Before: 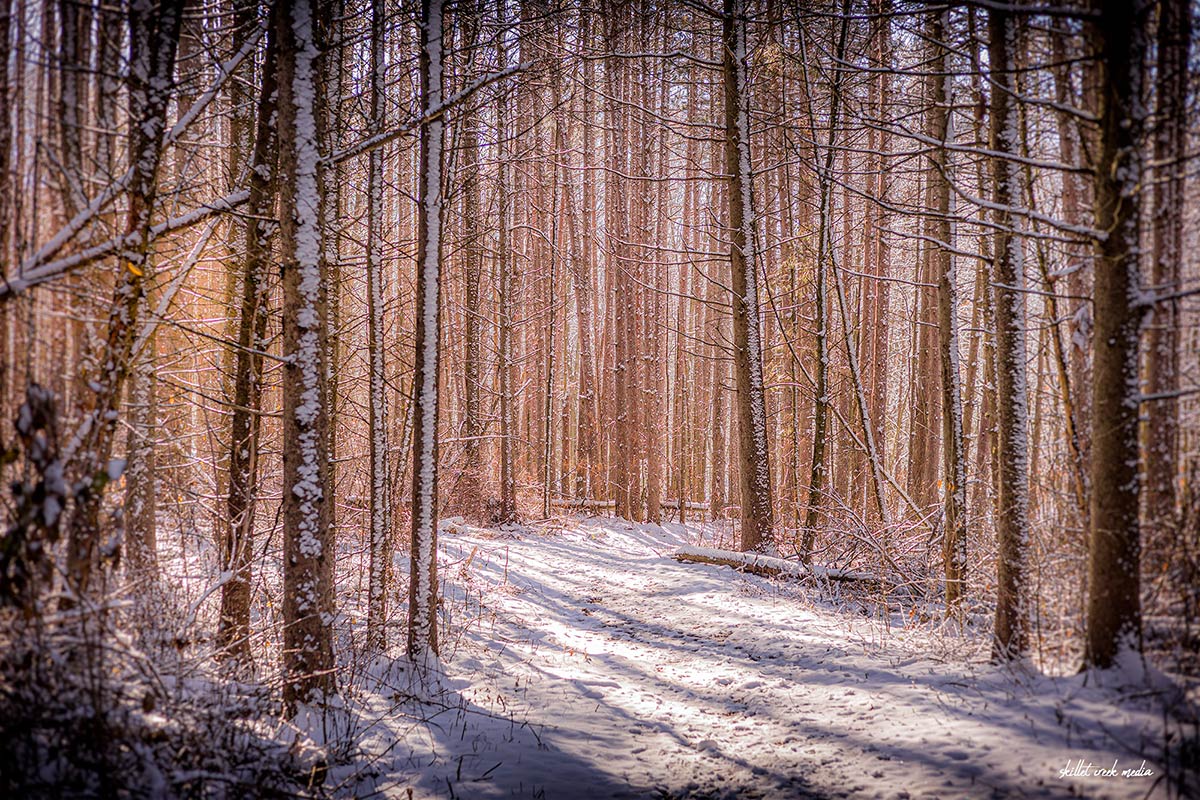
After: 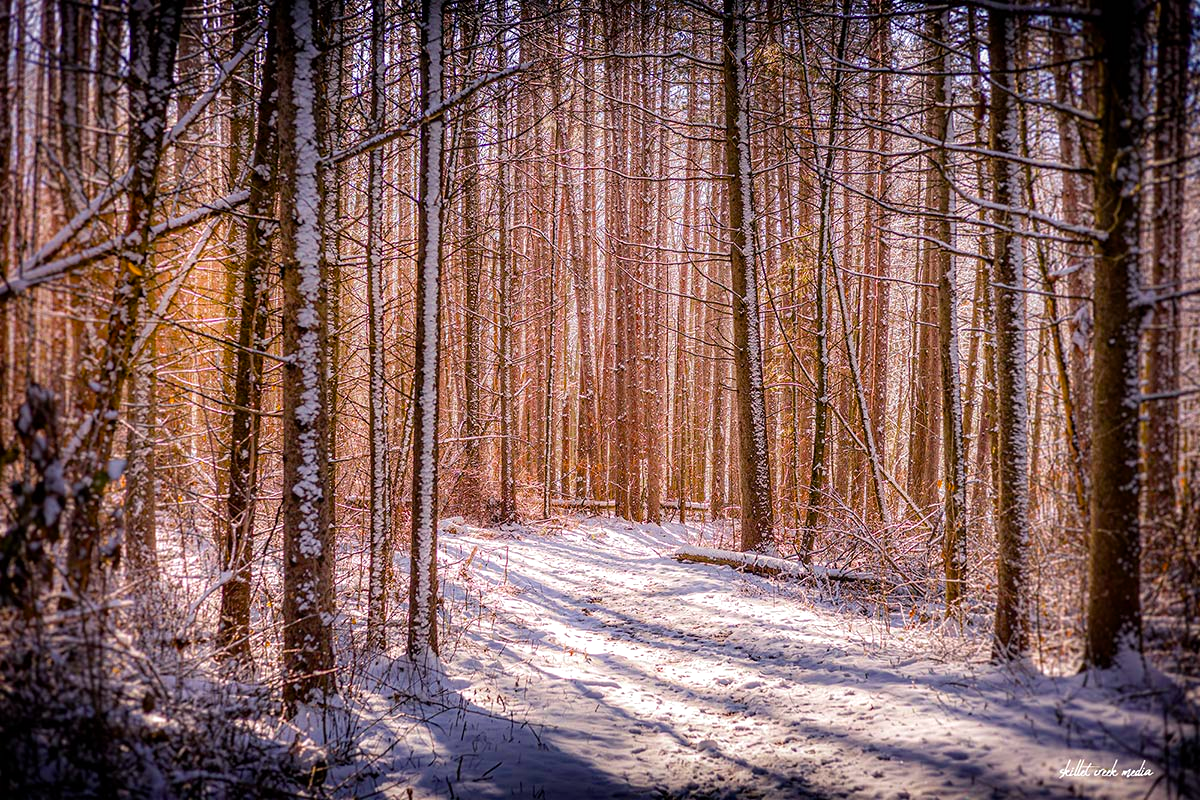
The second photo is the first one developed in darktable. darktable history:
color balance rgb: shadows lift › chroma 2.037%, shadows lift › hue 247.2°, power › luminance -3.765%, power › hue 142.51°, highlights gain › luminance 14.69%, perceptual saturation grading › global saturation 19.976%, global vibrance 16.826%, saturation formula JzAzBz (2021)
